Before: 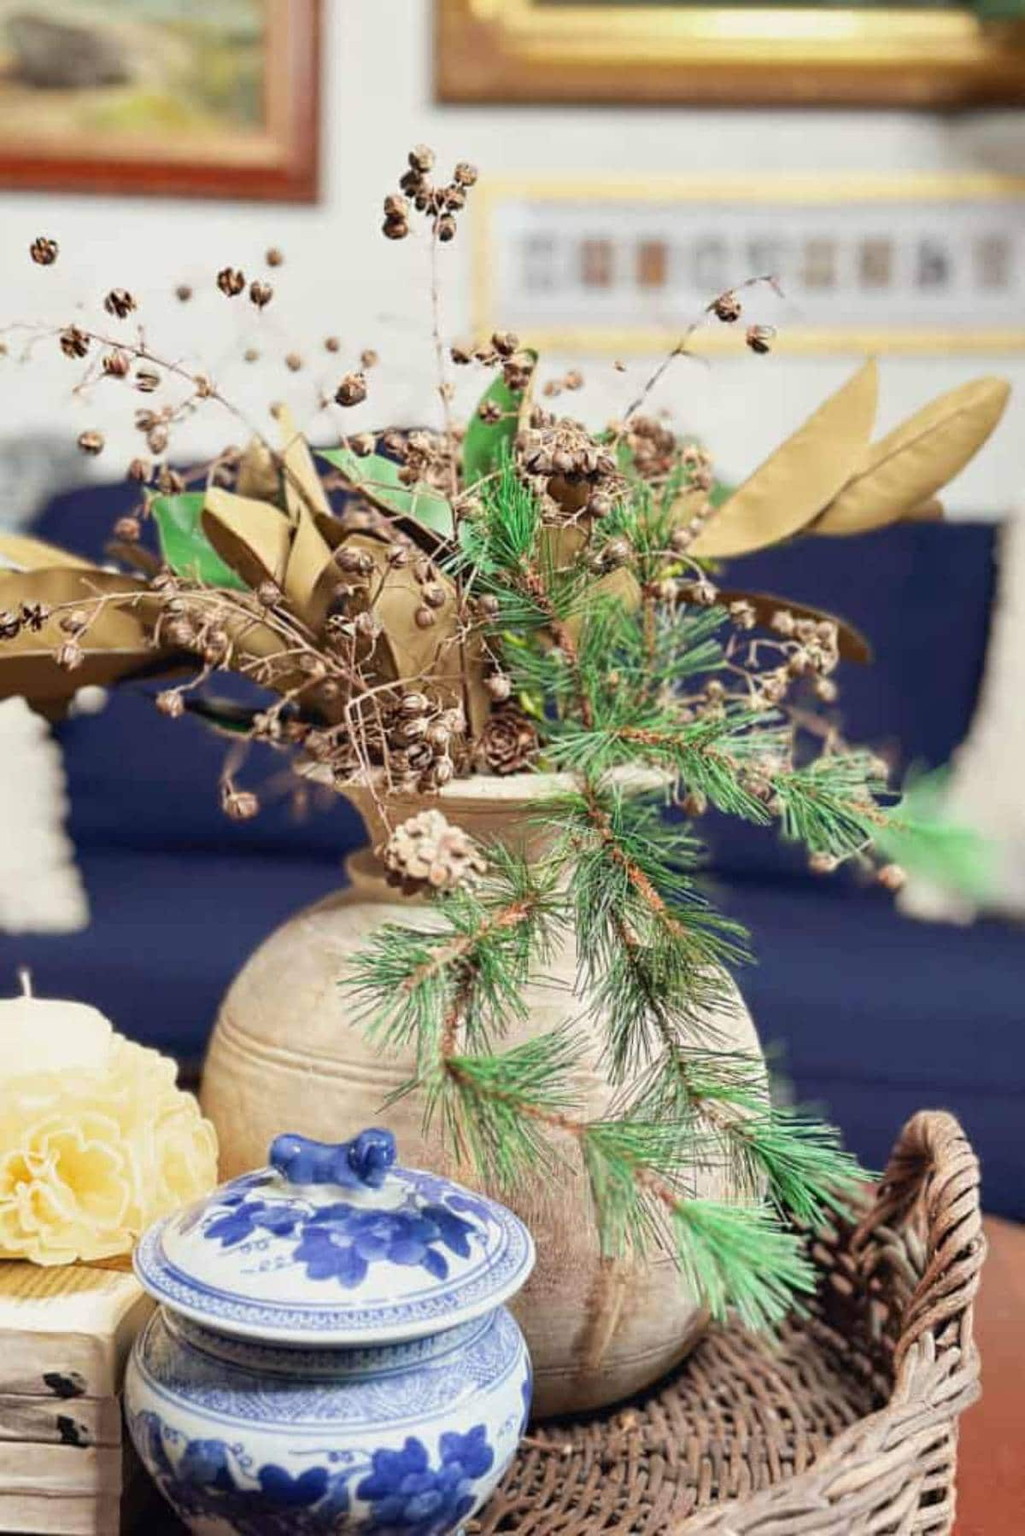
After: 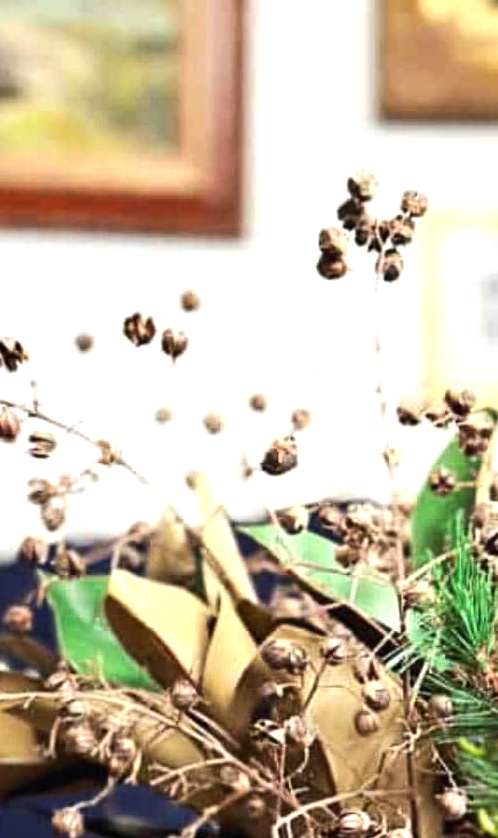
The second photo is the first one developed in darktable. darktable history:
crop and rotate: left 10.999%, top 0.105%, right 47.459%, bottom 53.283%
tone equalizer: -8 EV -0.756 EV, -7 EV -0.666 EV, -6 EV -0.605 EV, -5 EV -0.362 EV, -3 EV 0.39 EV, -2 EV 0.6 EV, -1 EV 0.677 EV, +0 EV 0.742 EV, edges refinement/feathering 500, mask exposure compensation -1.57 EV, preserve details no
